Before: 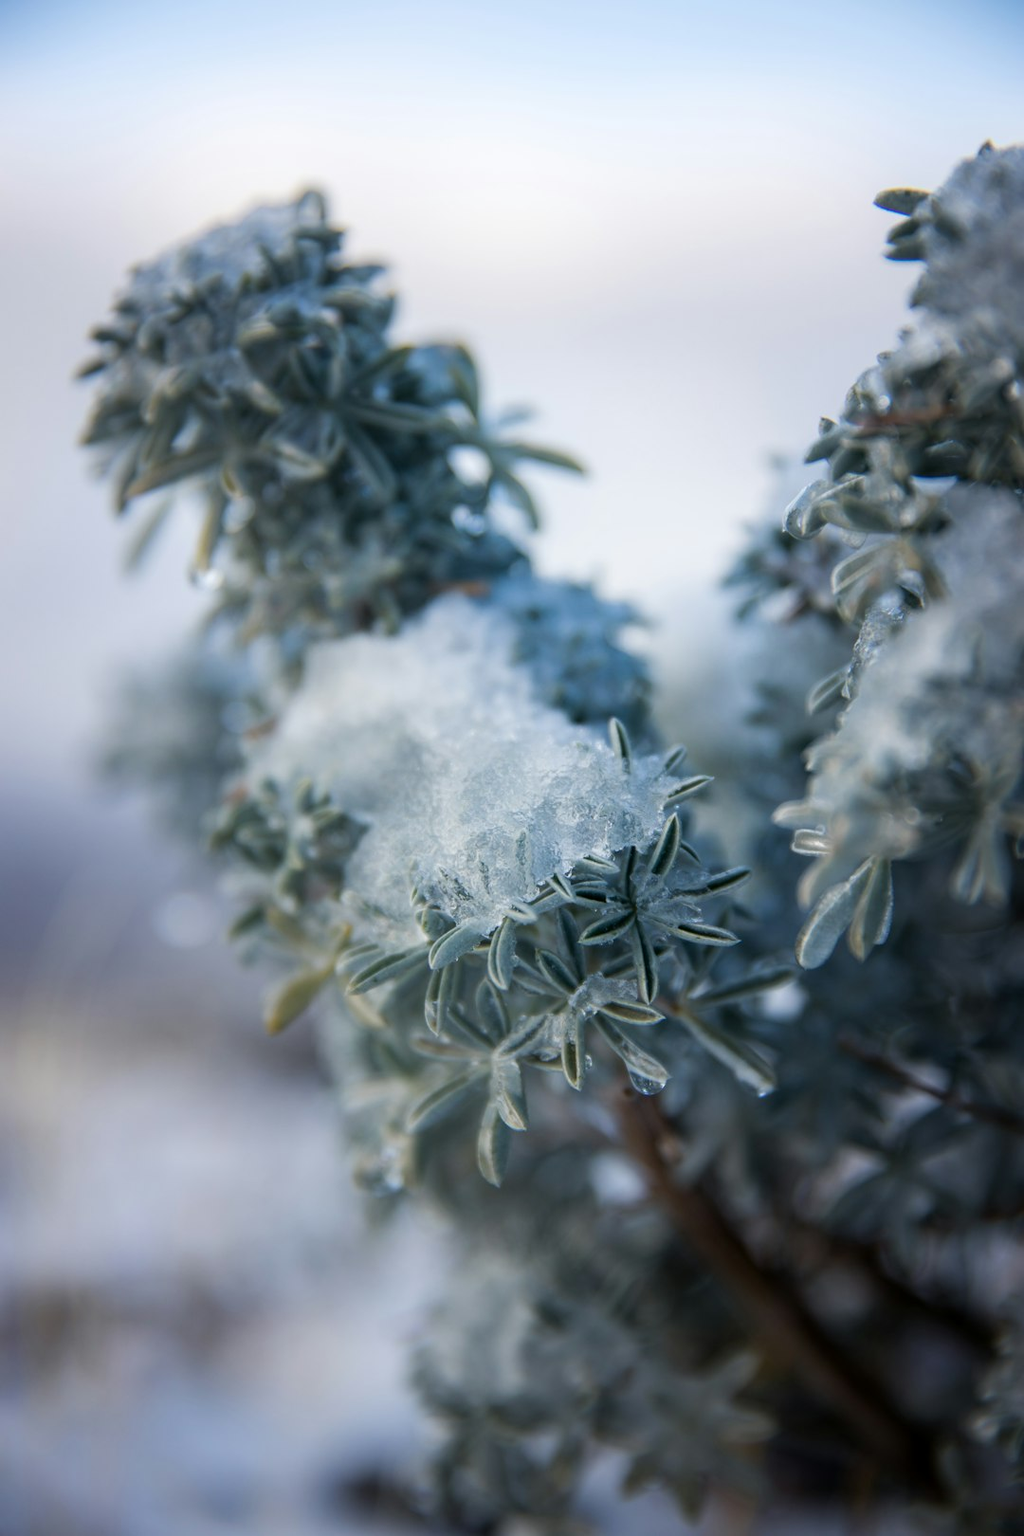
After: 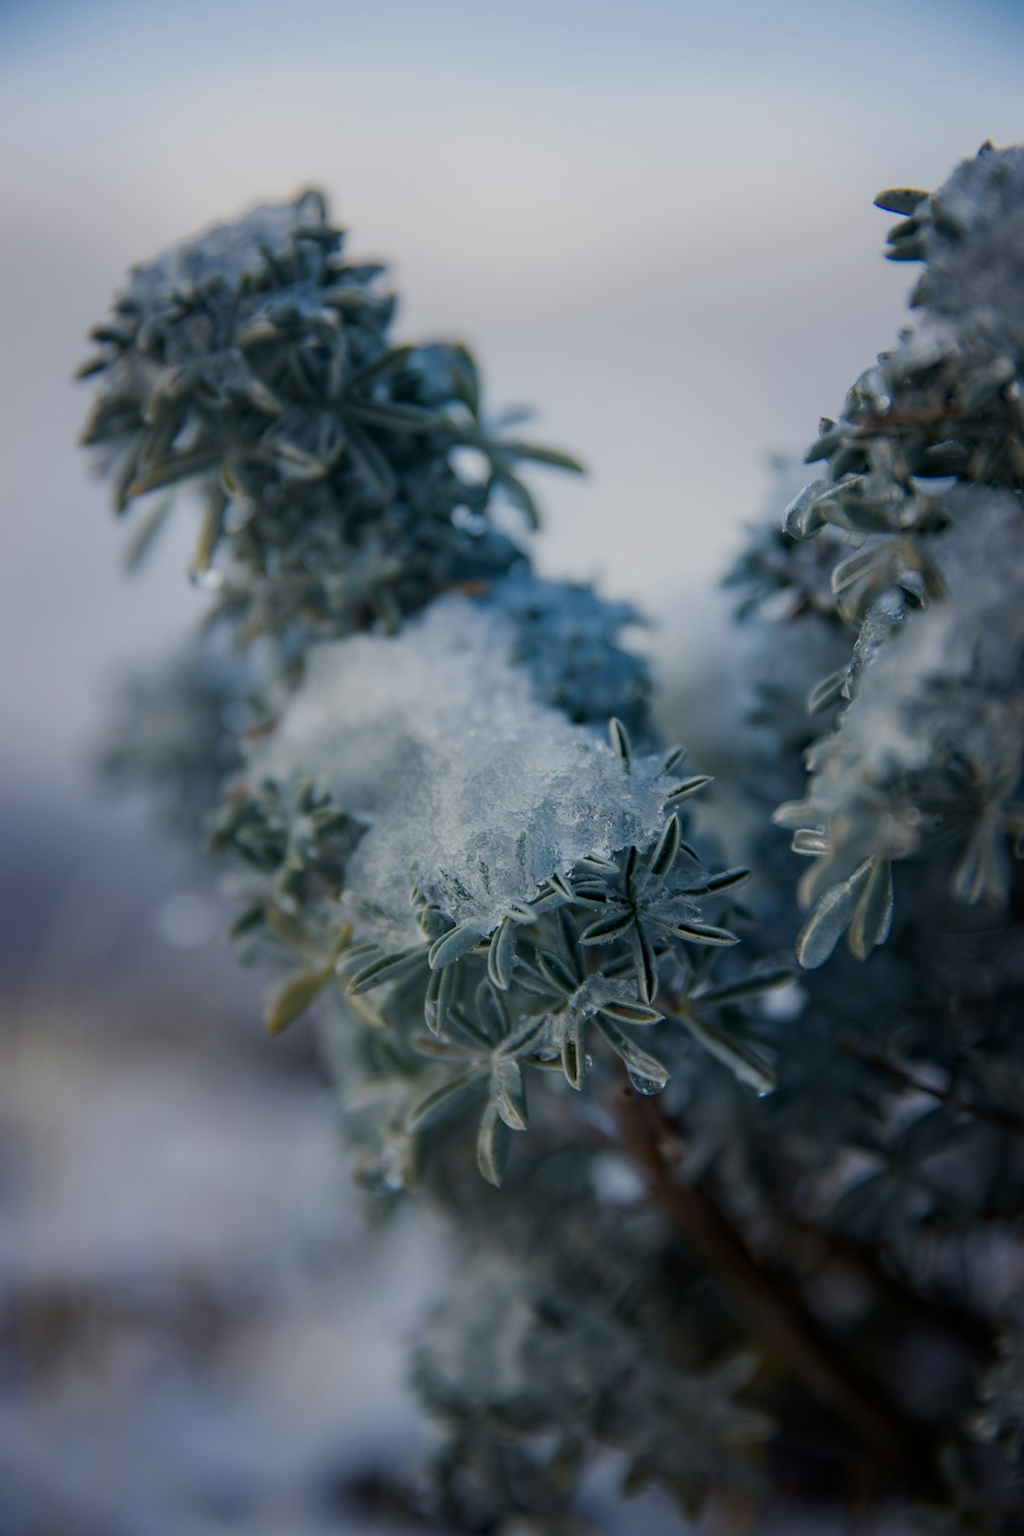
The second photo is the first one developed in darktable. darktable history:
contrast brightness saturation: contrast 0.07
haze removal: compatibility mode true, adaptive false
exposure: black level correction 0, exposure -0.721 EV, compensate highlight preservation false
